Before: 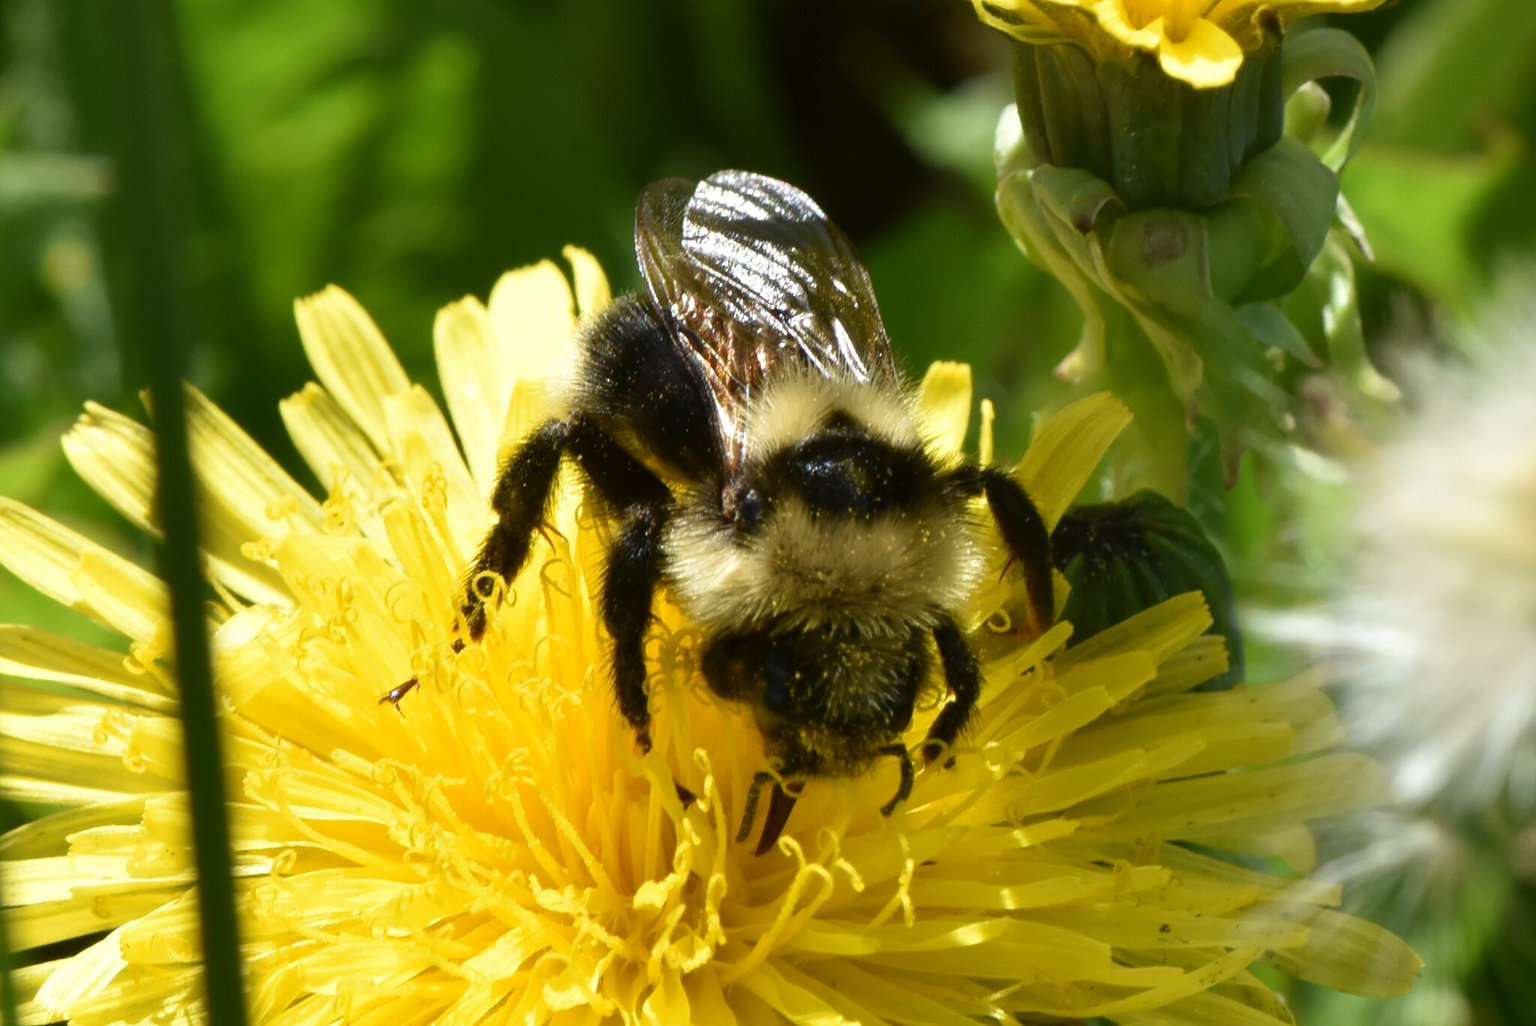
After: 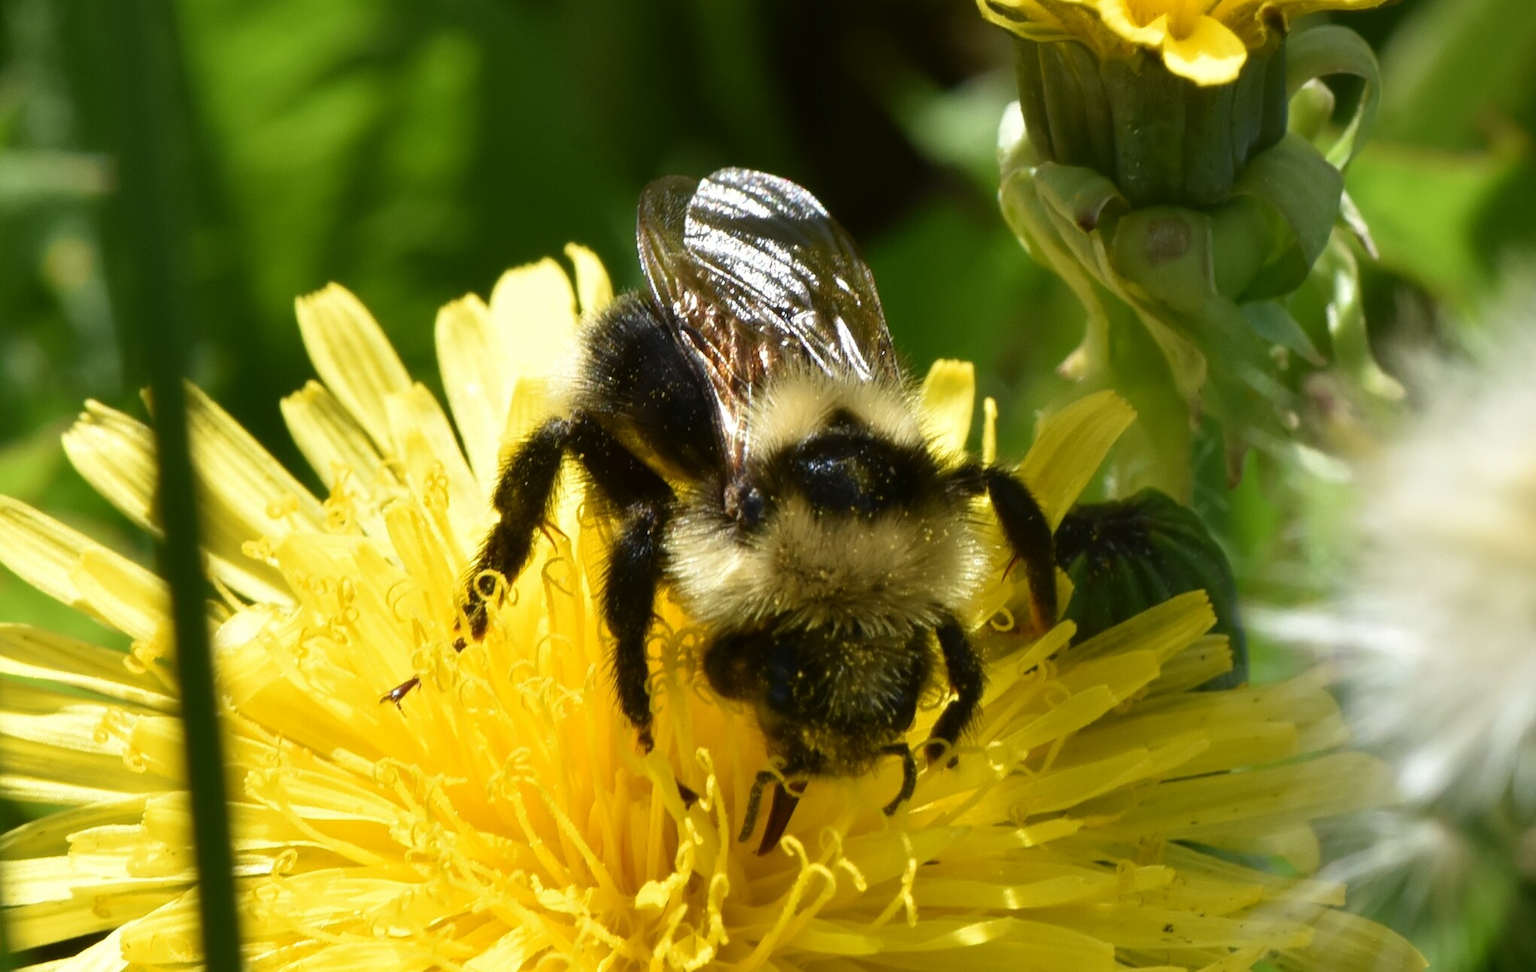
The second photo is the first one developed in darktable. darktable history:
crop: top 0.34%, right 0.261%, bottom 5.08%
